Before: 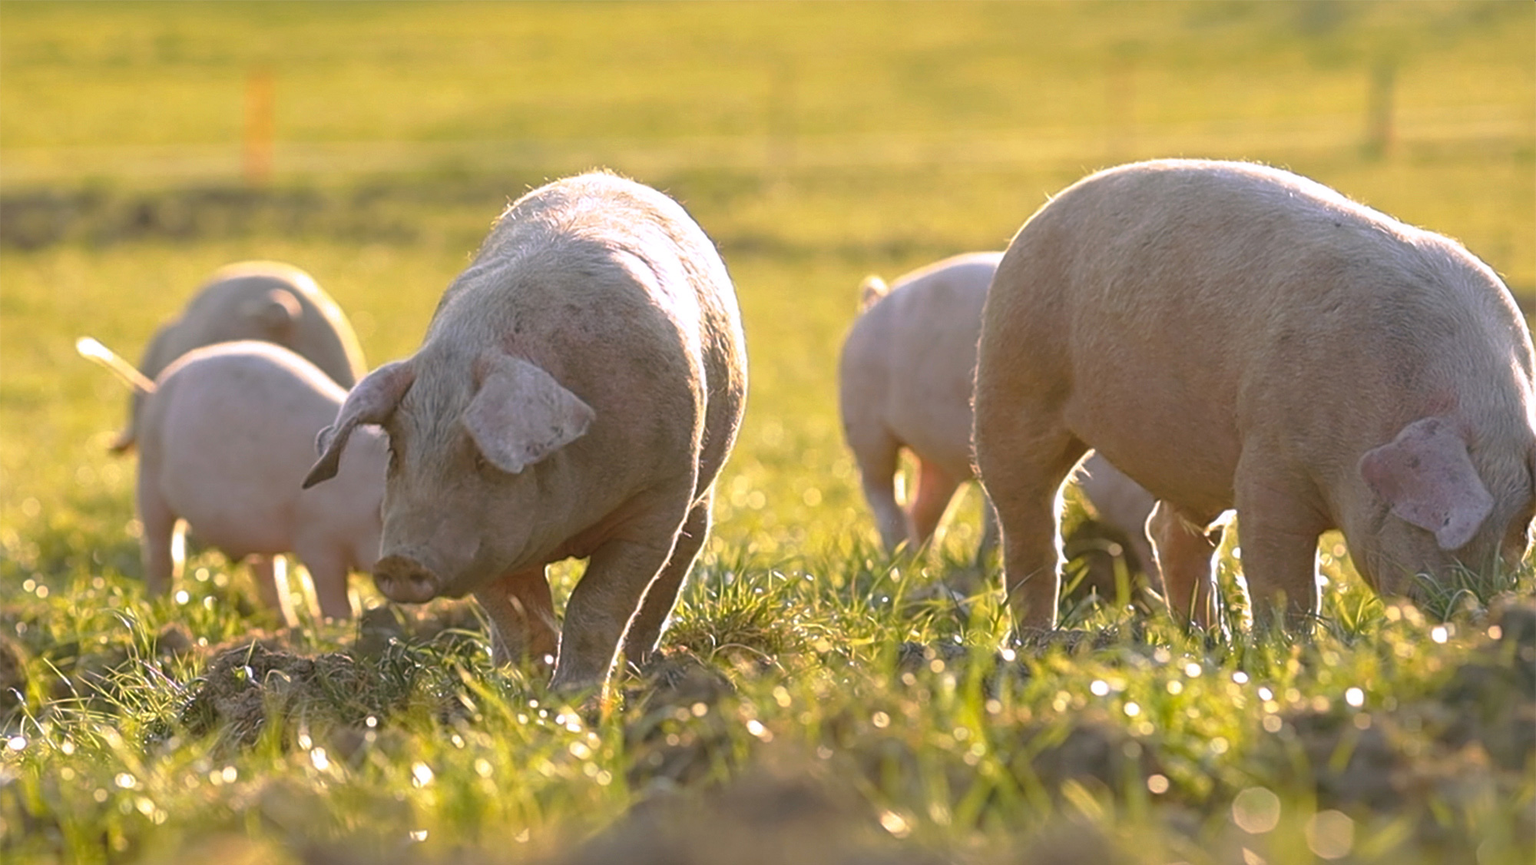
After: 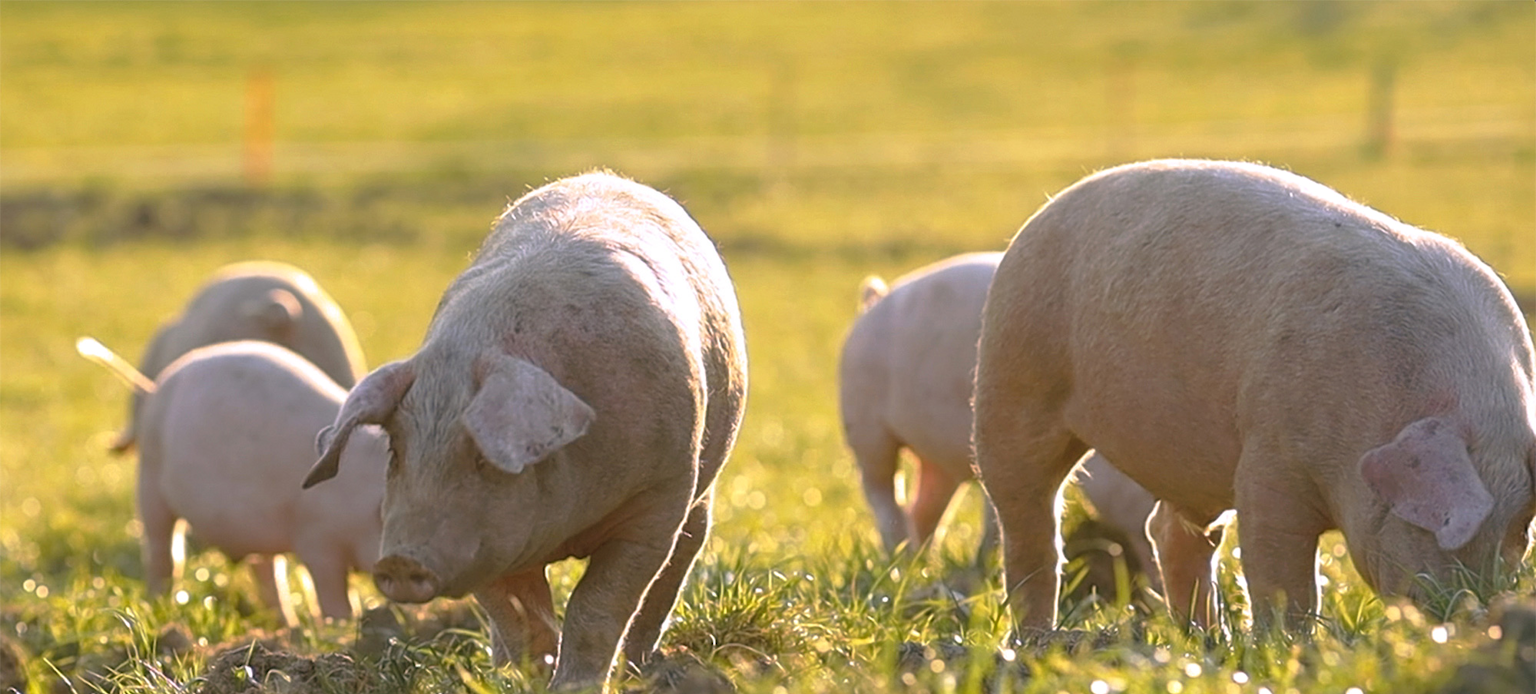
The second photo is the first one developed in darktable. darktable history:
crop: bottom 19.644%
tone equalizer: on, module defaults
white balance: emerald 1
